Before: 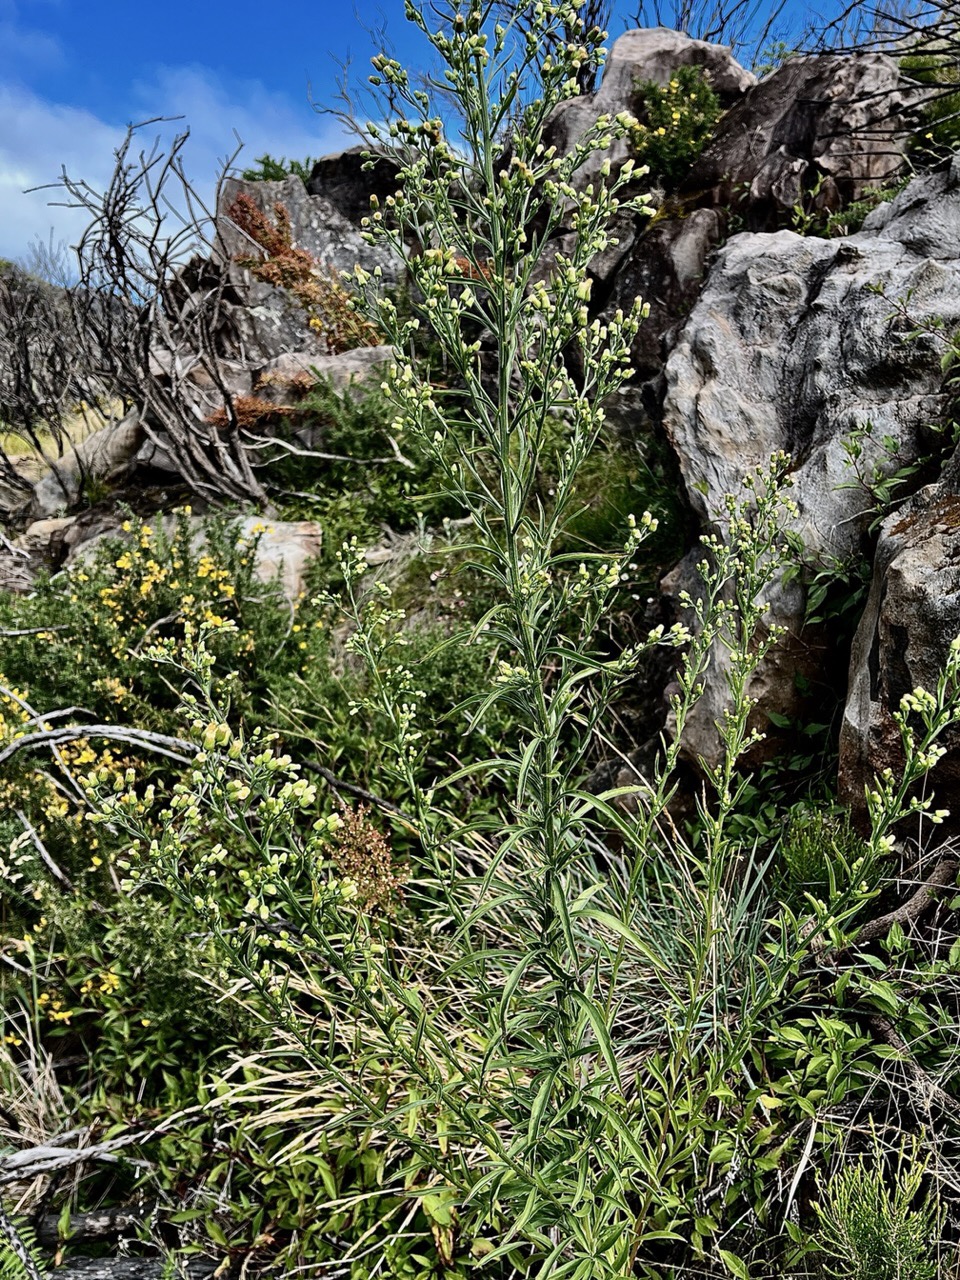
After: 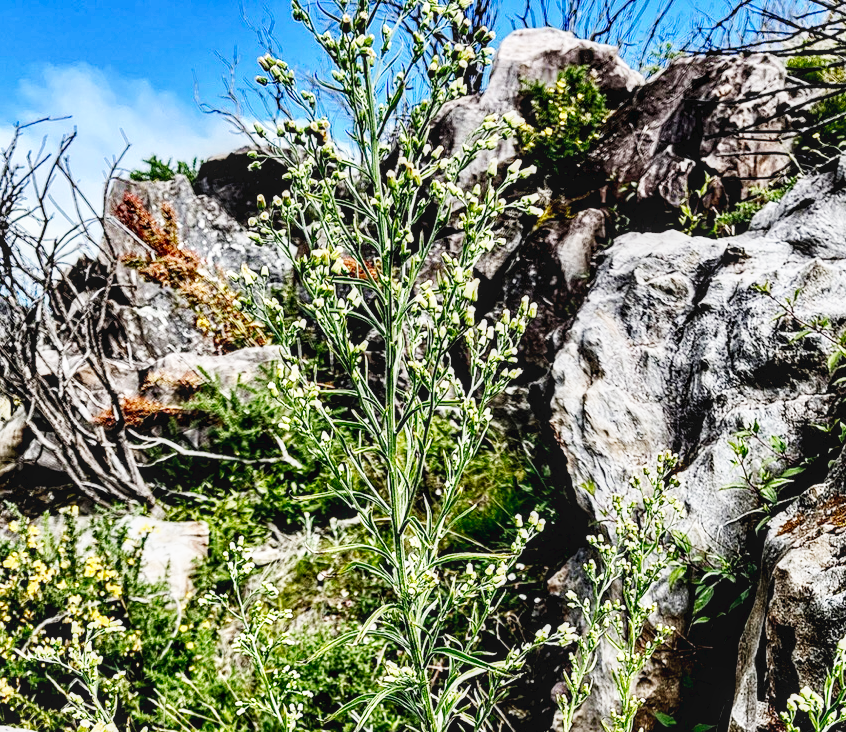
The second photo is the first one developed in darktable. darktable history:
local contrast: on, module defaults
crop and rotate: left 11.812%, bottom 42.776%
base curve: curves: ch0 [(0, 0.003) (0.001, 0.002) (0.006, 0.004) (0.02, 0.022) (0.048, 0.086) (0.094, 0.234) (0.162, 0.431) (0.258, 0.629) (0.385, 0.8) (0.548, 0.918) (0.751, 0.988) (1, 1)], preserve colors none
